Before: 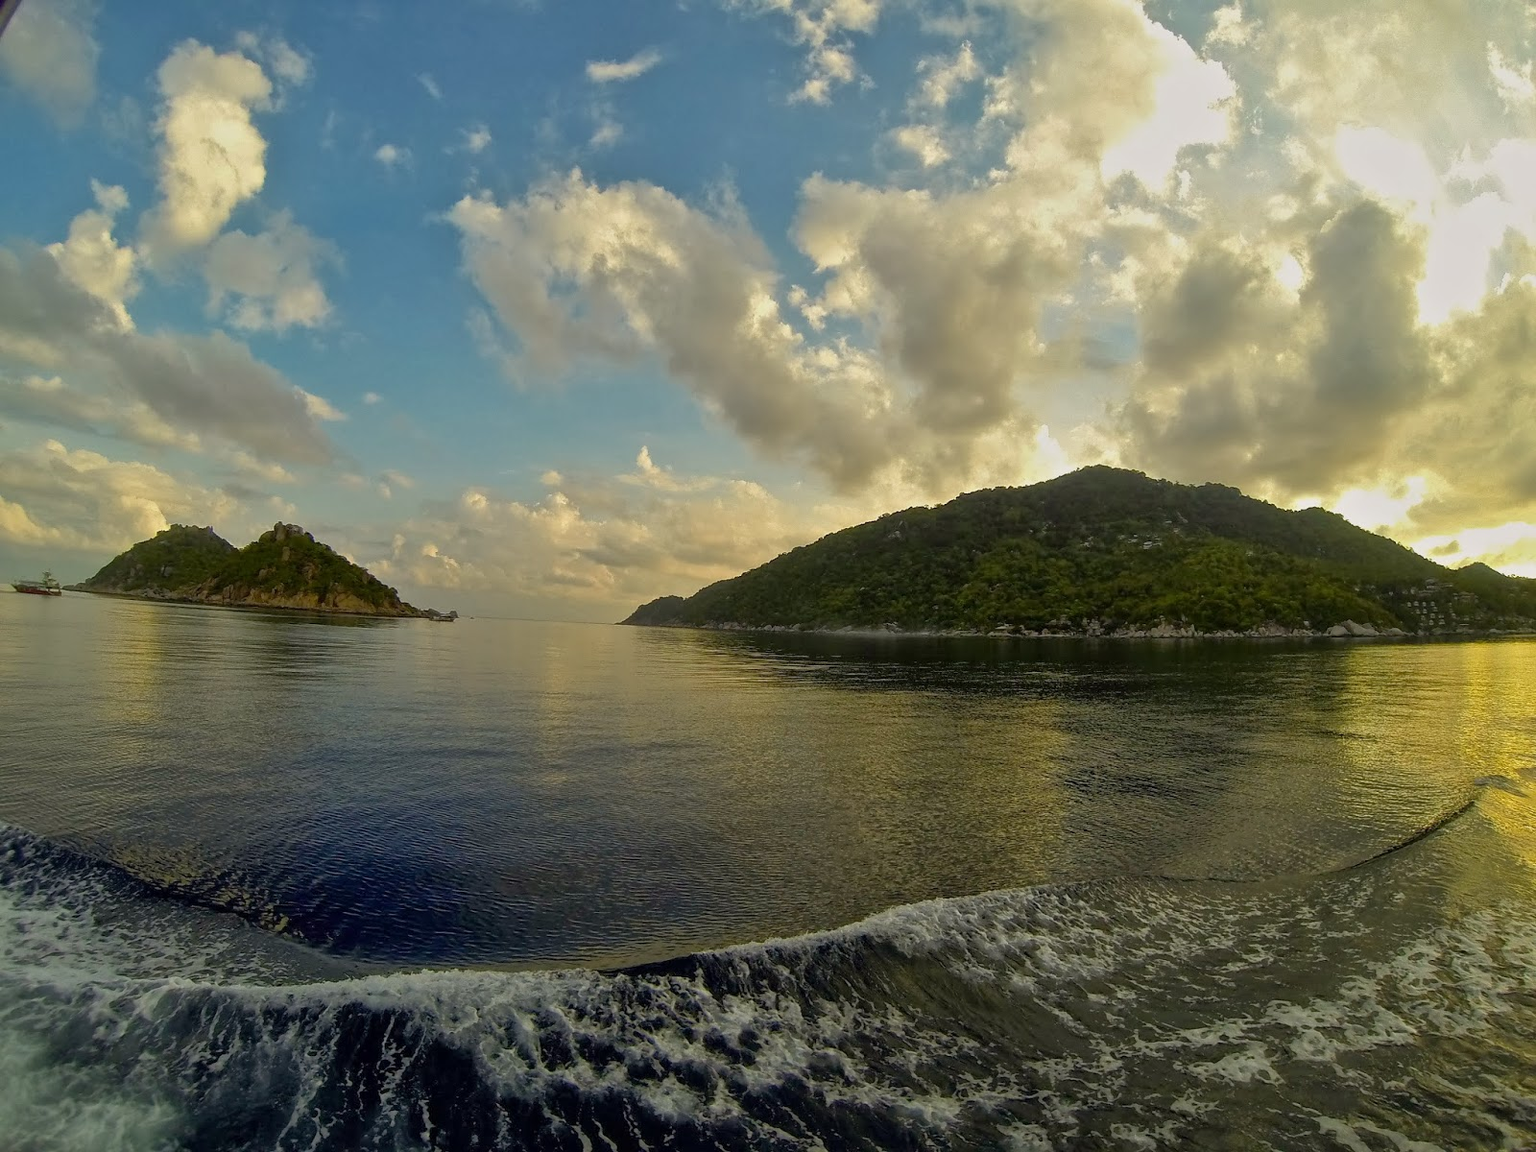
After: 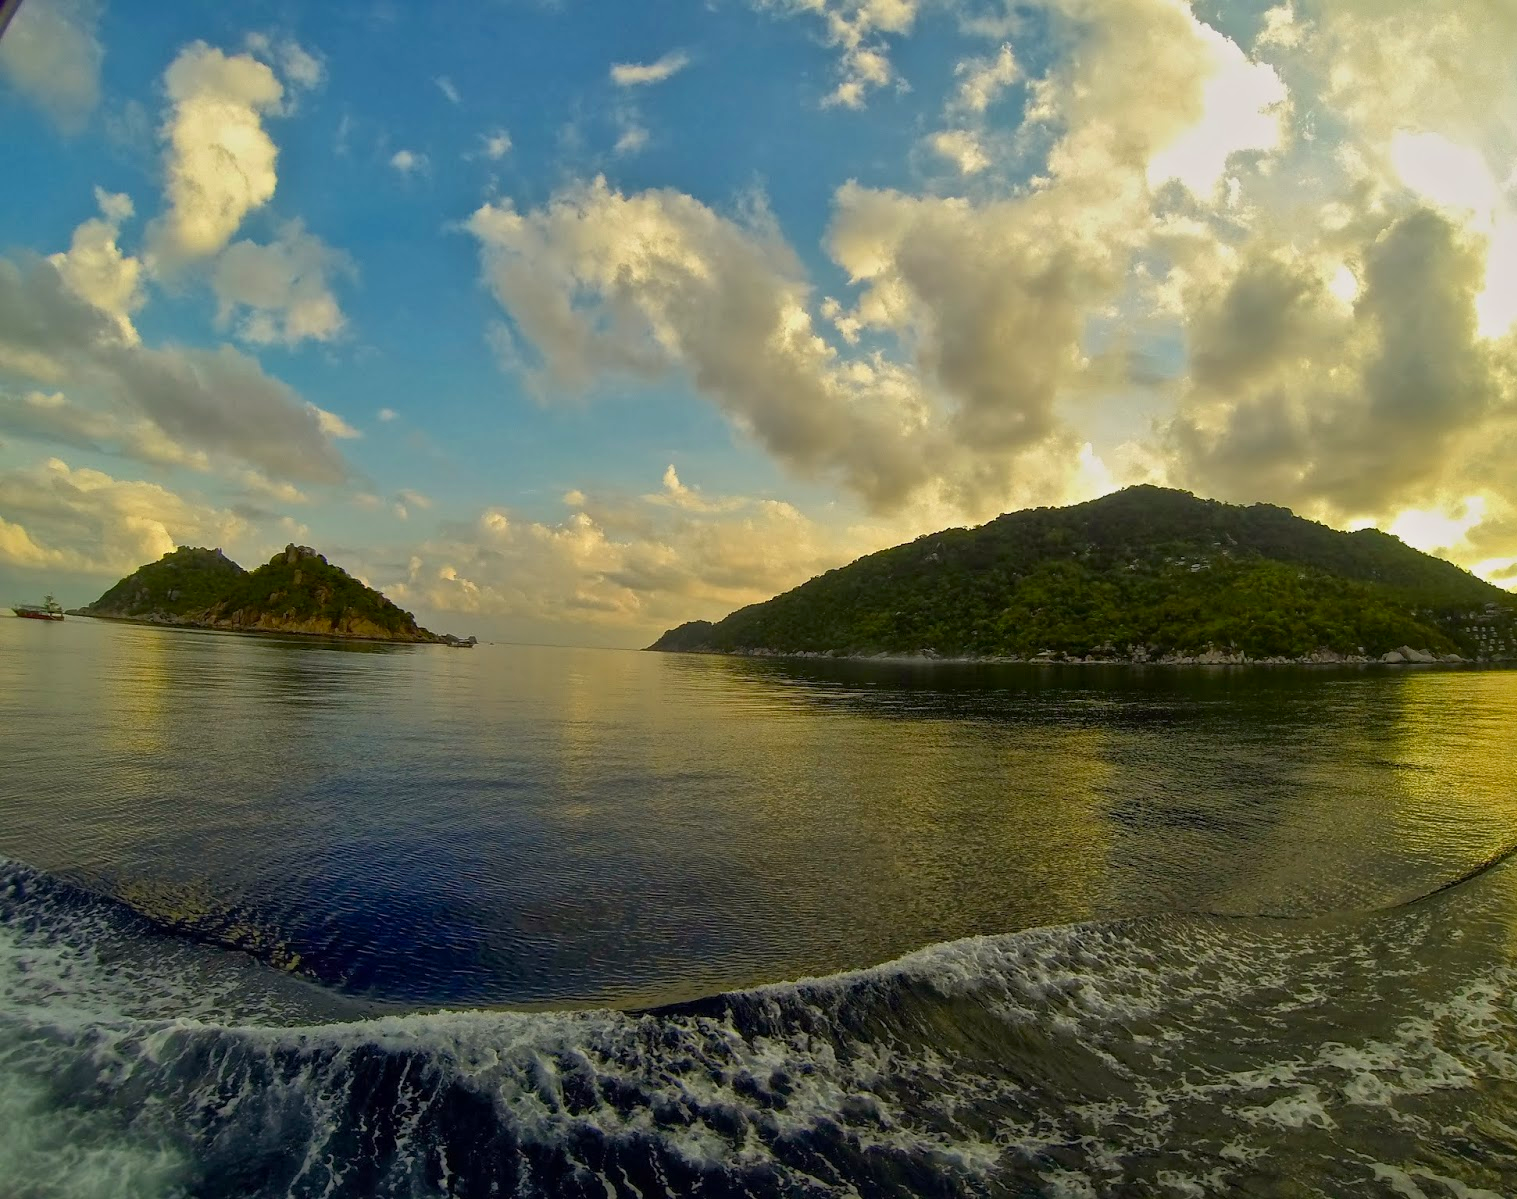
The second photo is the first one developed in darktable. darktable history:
crop and rotate: right 5.167%
contrast brightness saturation: contrast 0.09, saturation 0.28
